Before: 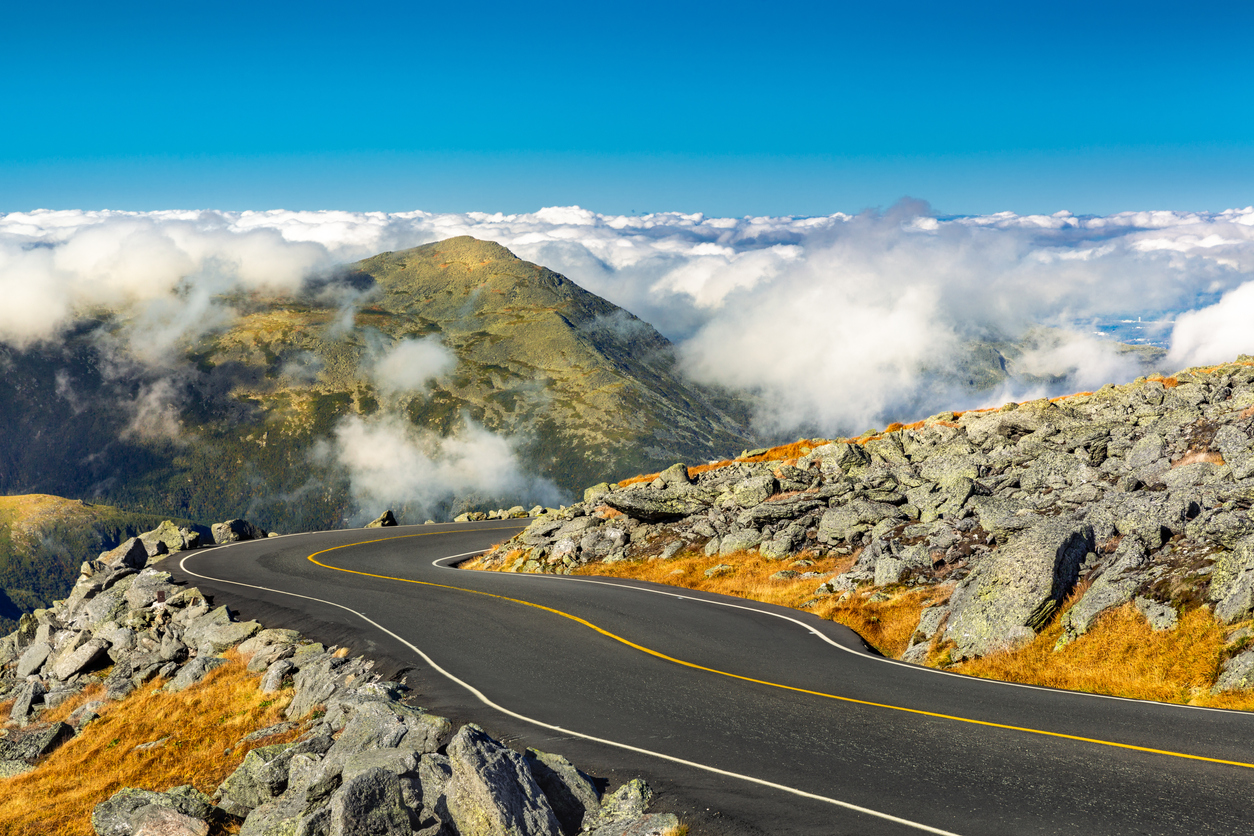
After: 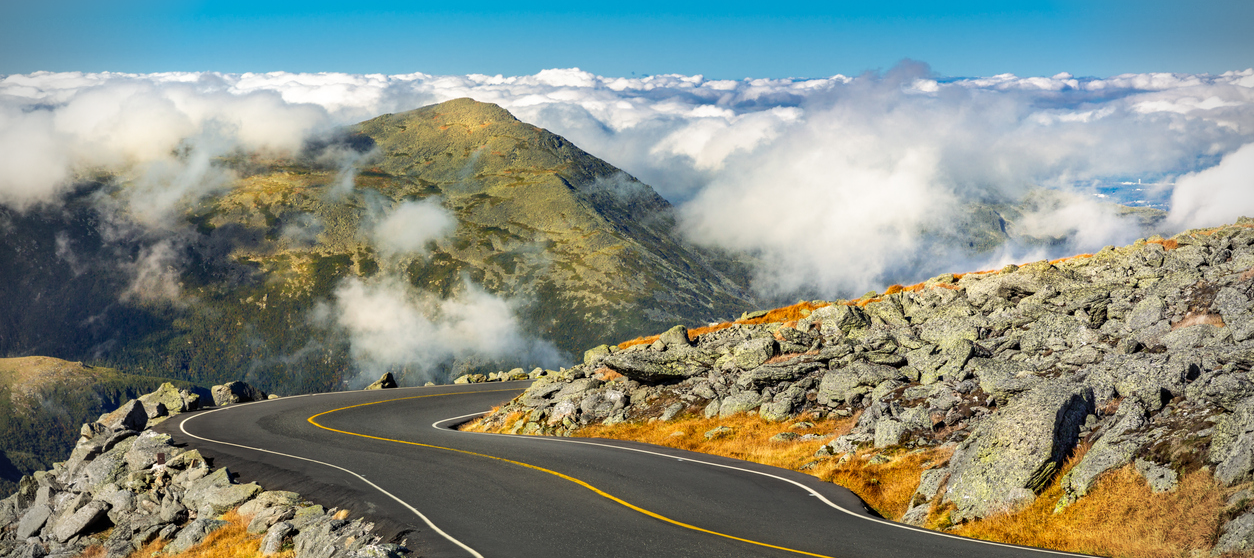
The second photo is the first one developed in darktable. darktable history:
vignetting: brightness -0.624, saturation -0.678
crop: top 16.511%, bottom 16.738%
